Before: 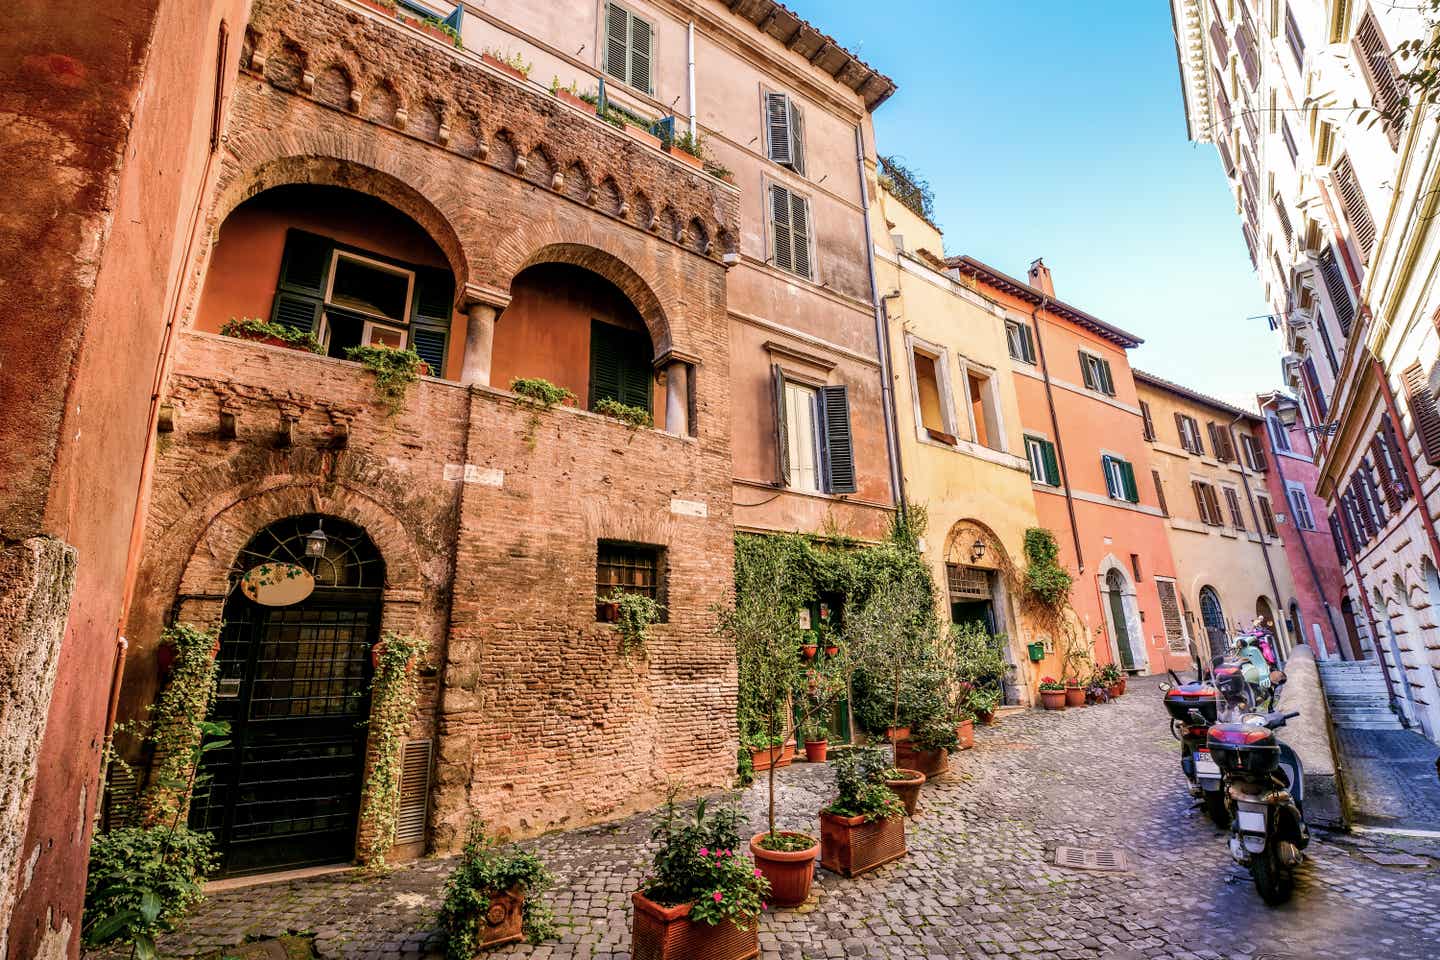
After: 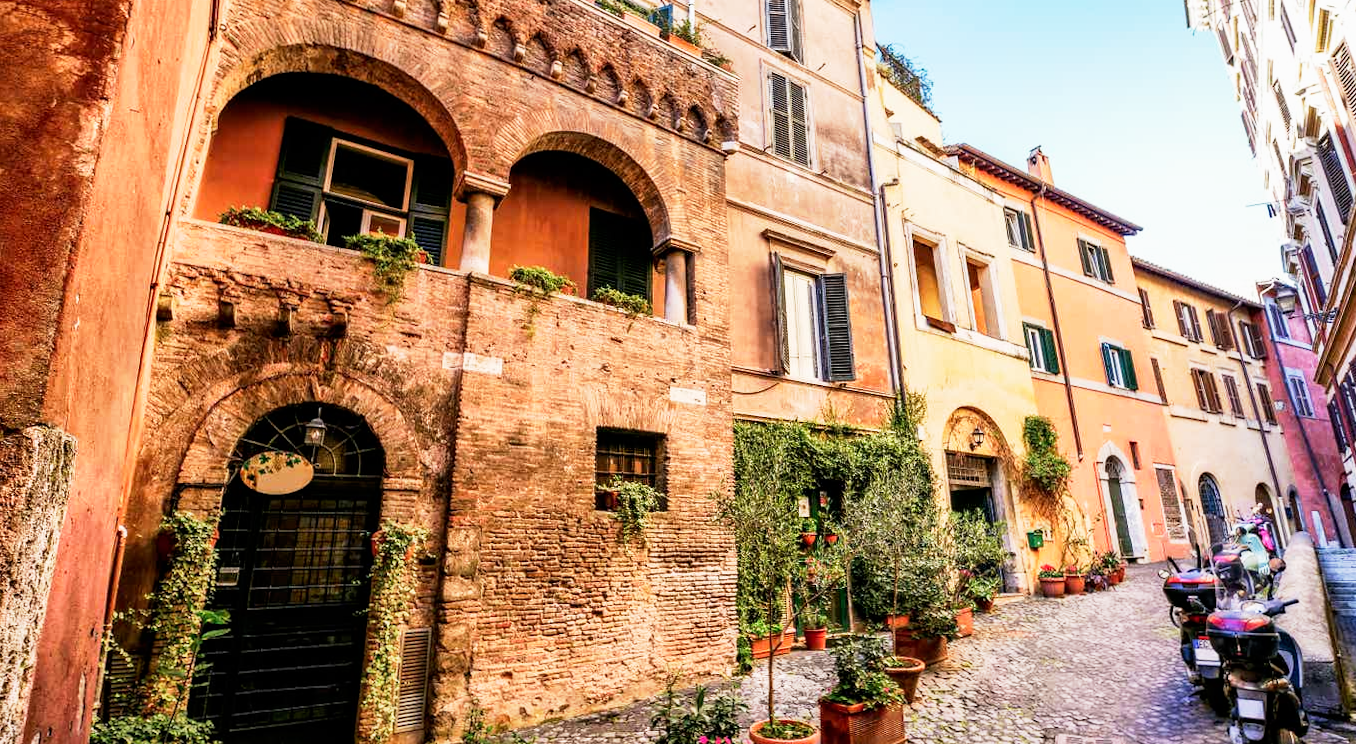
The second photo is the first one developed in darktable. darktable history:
base curve: curves: ch0 [(0, 0) (0.005, 0.002) (0.193, 0.295) (0.399, 0.664) (0.75, 0.928) (1, 1)], preserve colors none
crop and rotate: angle 0.068°, top 11.62%, right 5.663%, bottom 10.698%
exposure: exposure -0.155 EV, compensate highlight preservation false
